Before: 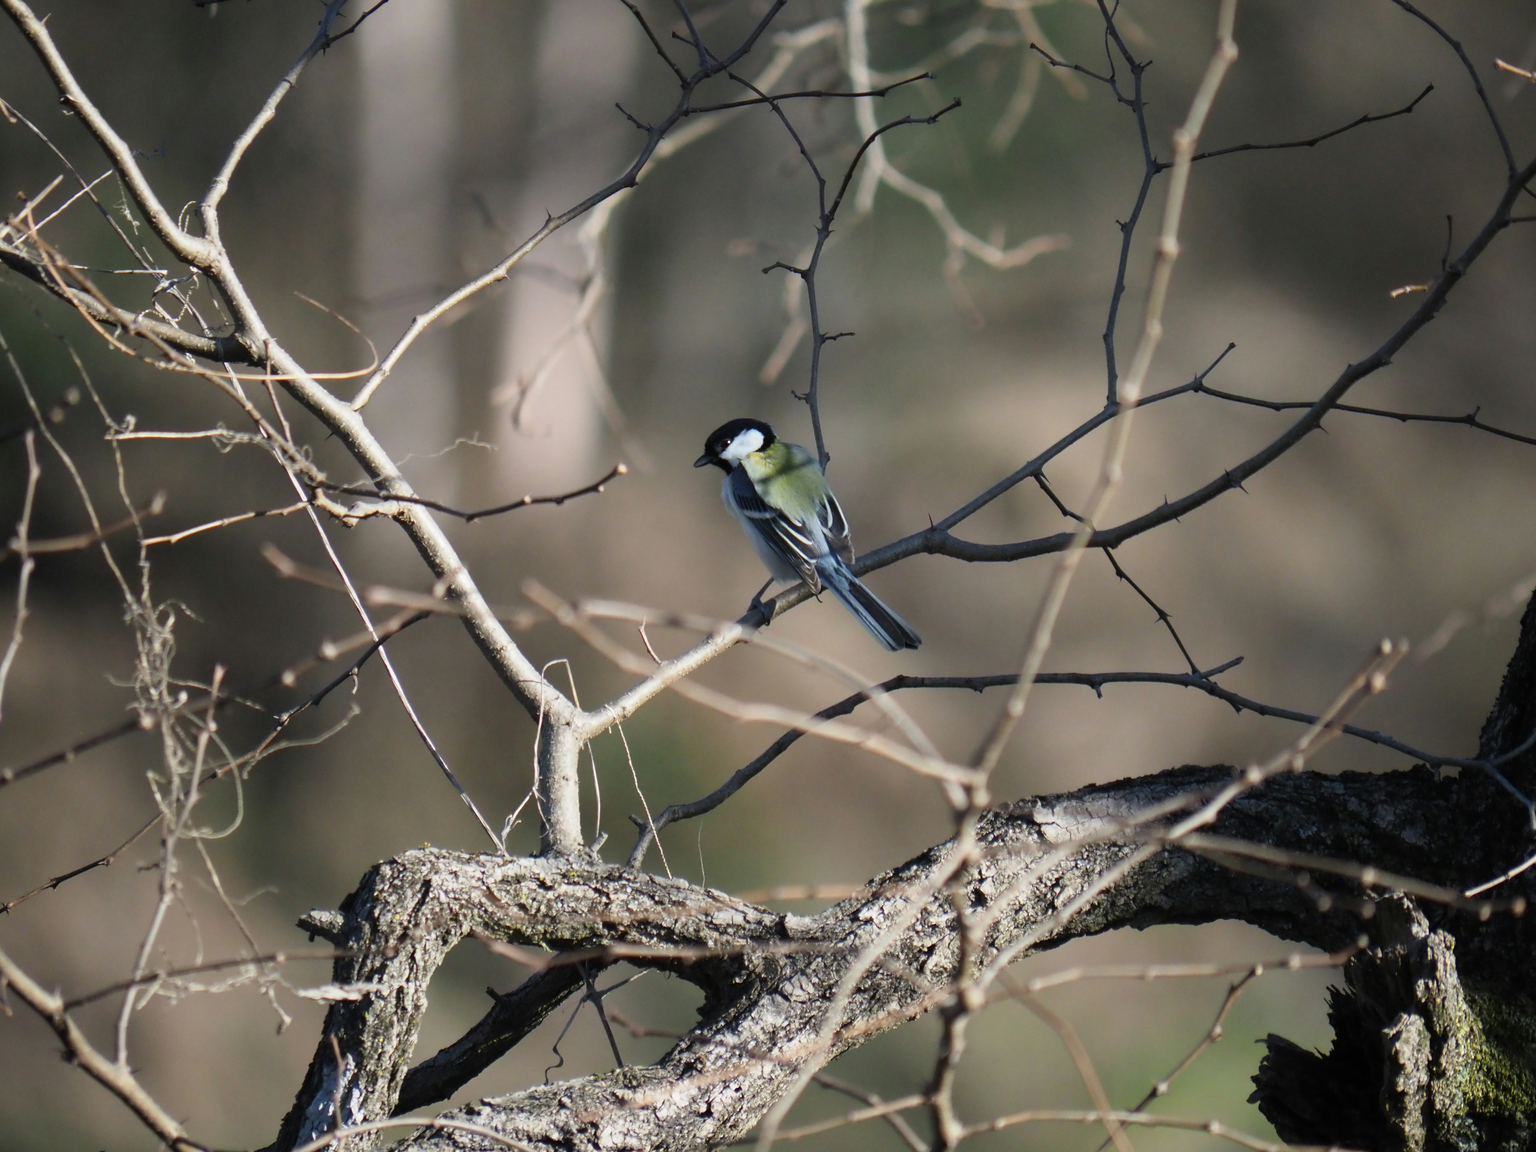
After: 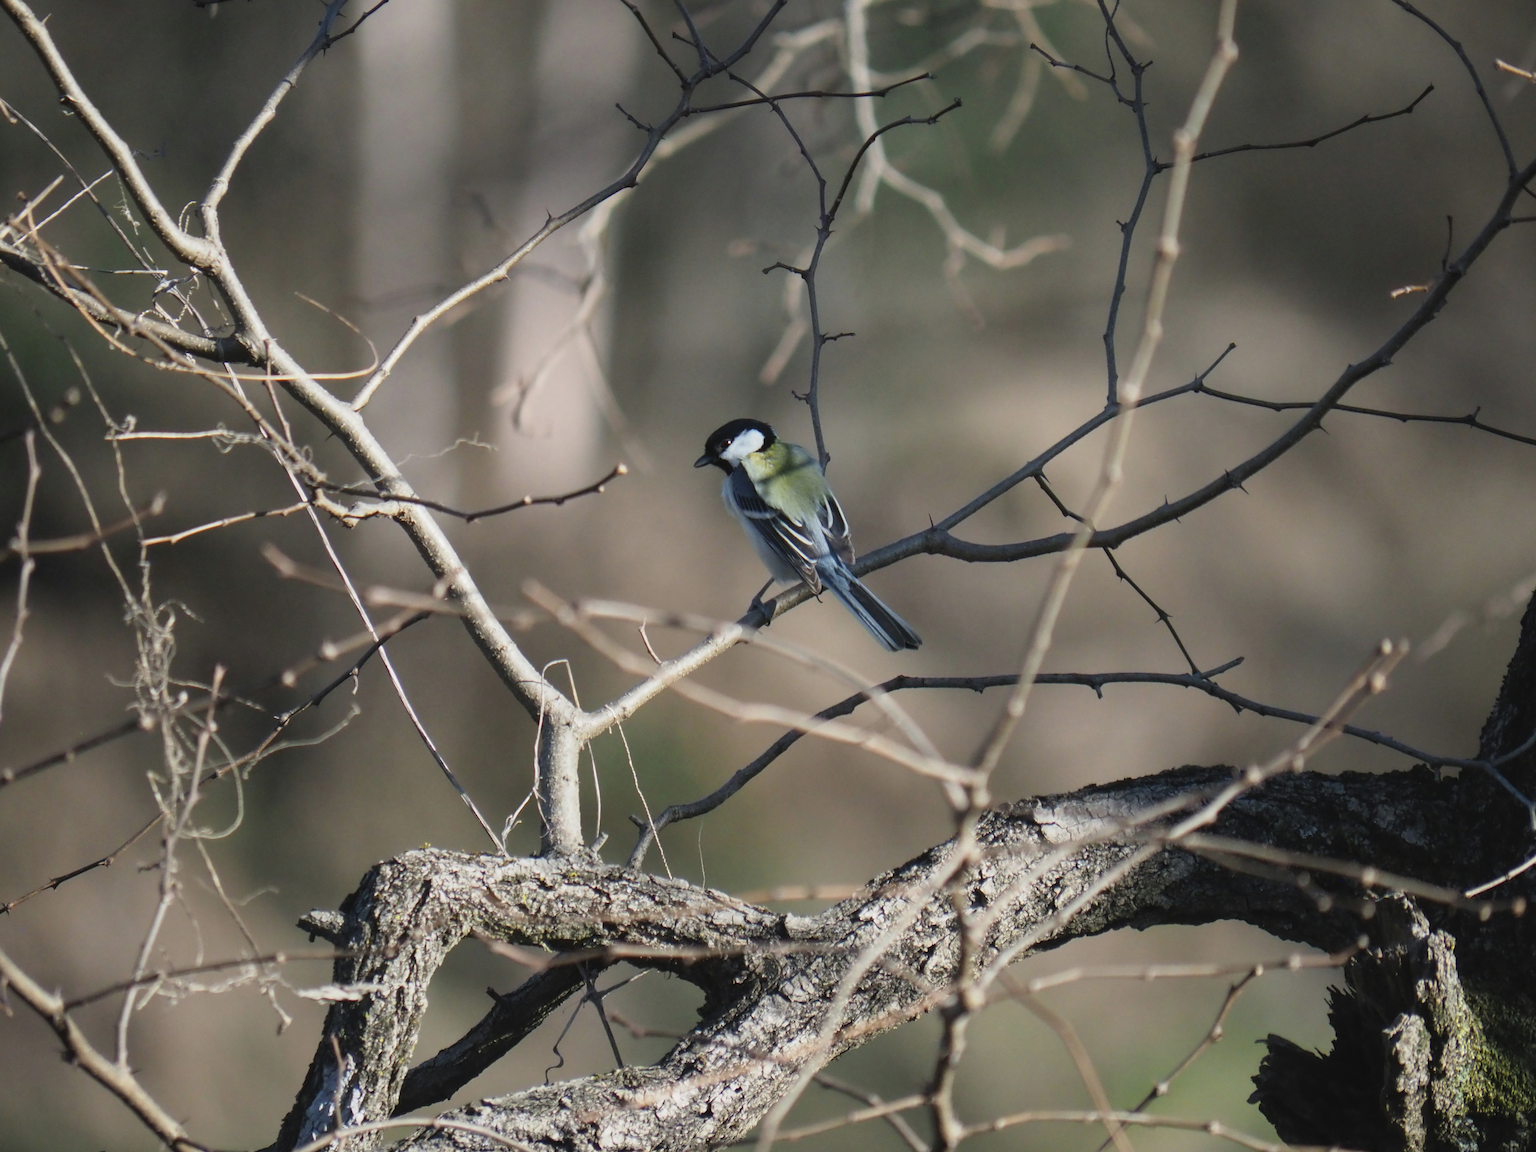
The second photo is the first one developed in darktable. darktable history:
contrast brightness saturation: contrast -0.1, saturation -0.1
local contrast: highlights 100%, shadows 100%, detail 120%, midtone range 0.2
